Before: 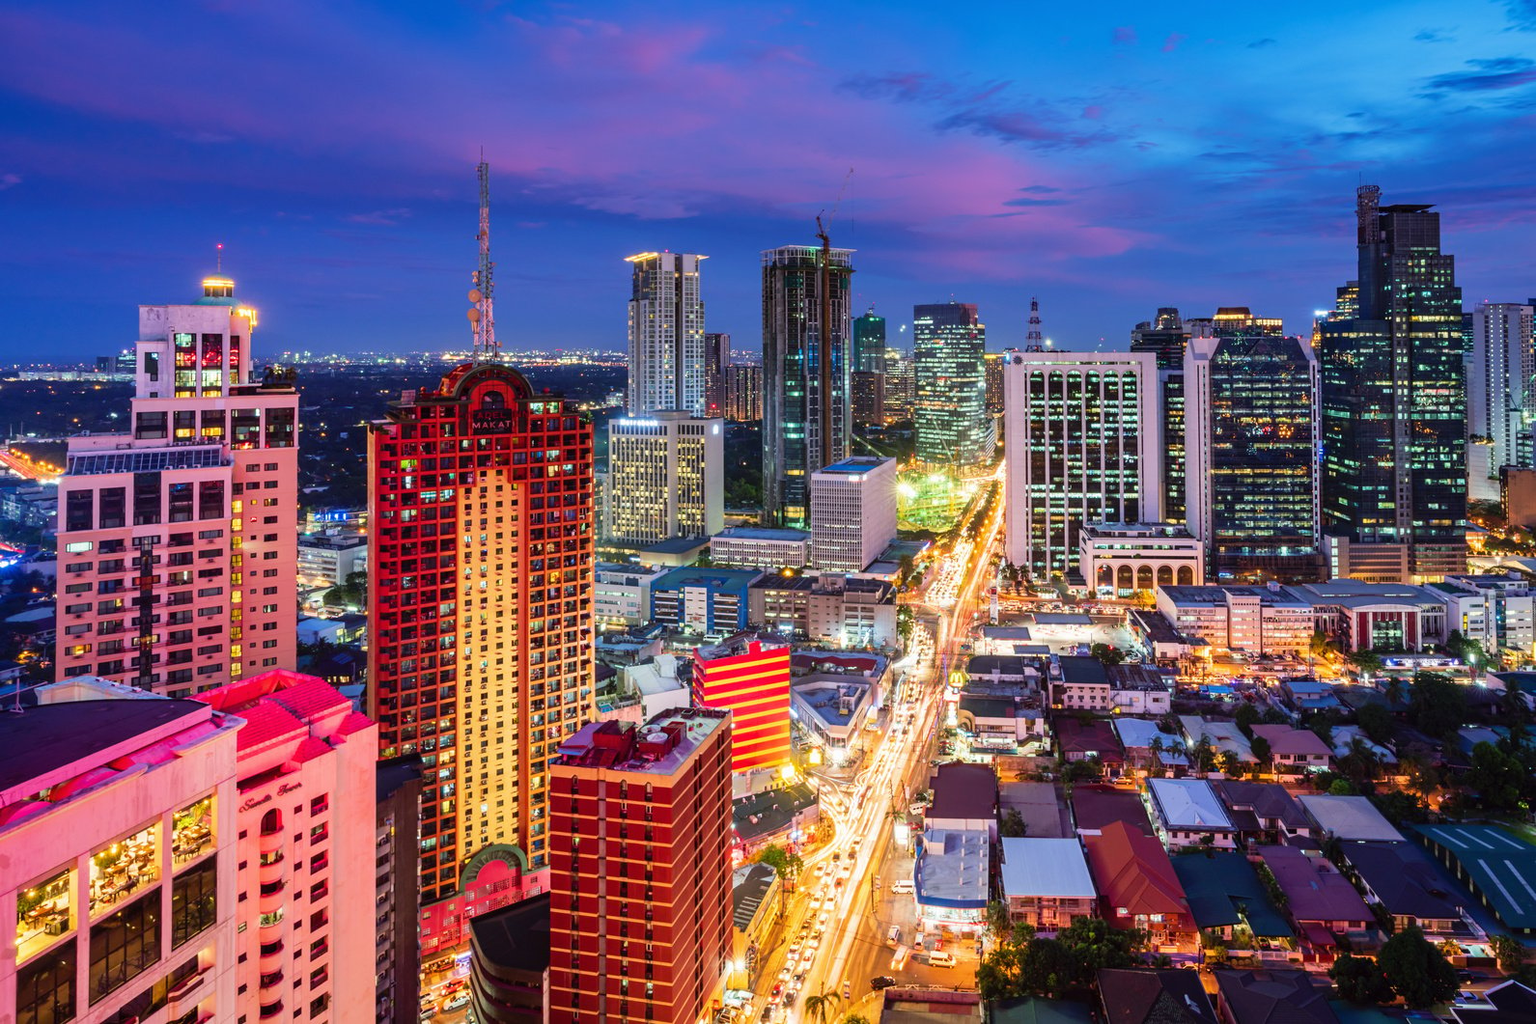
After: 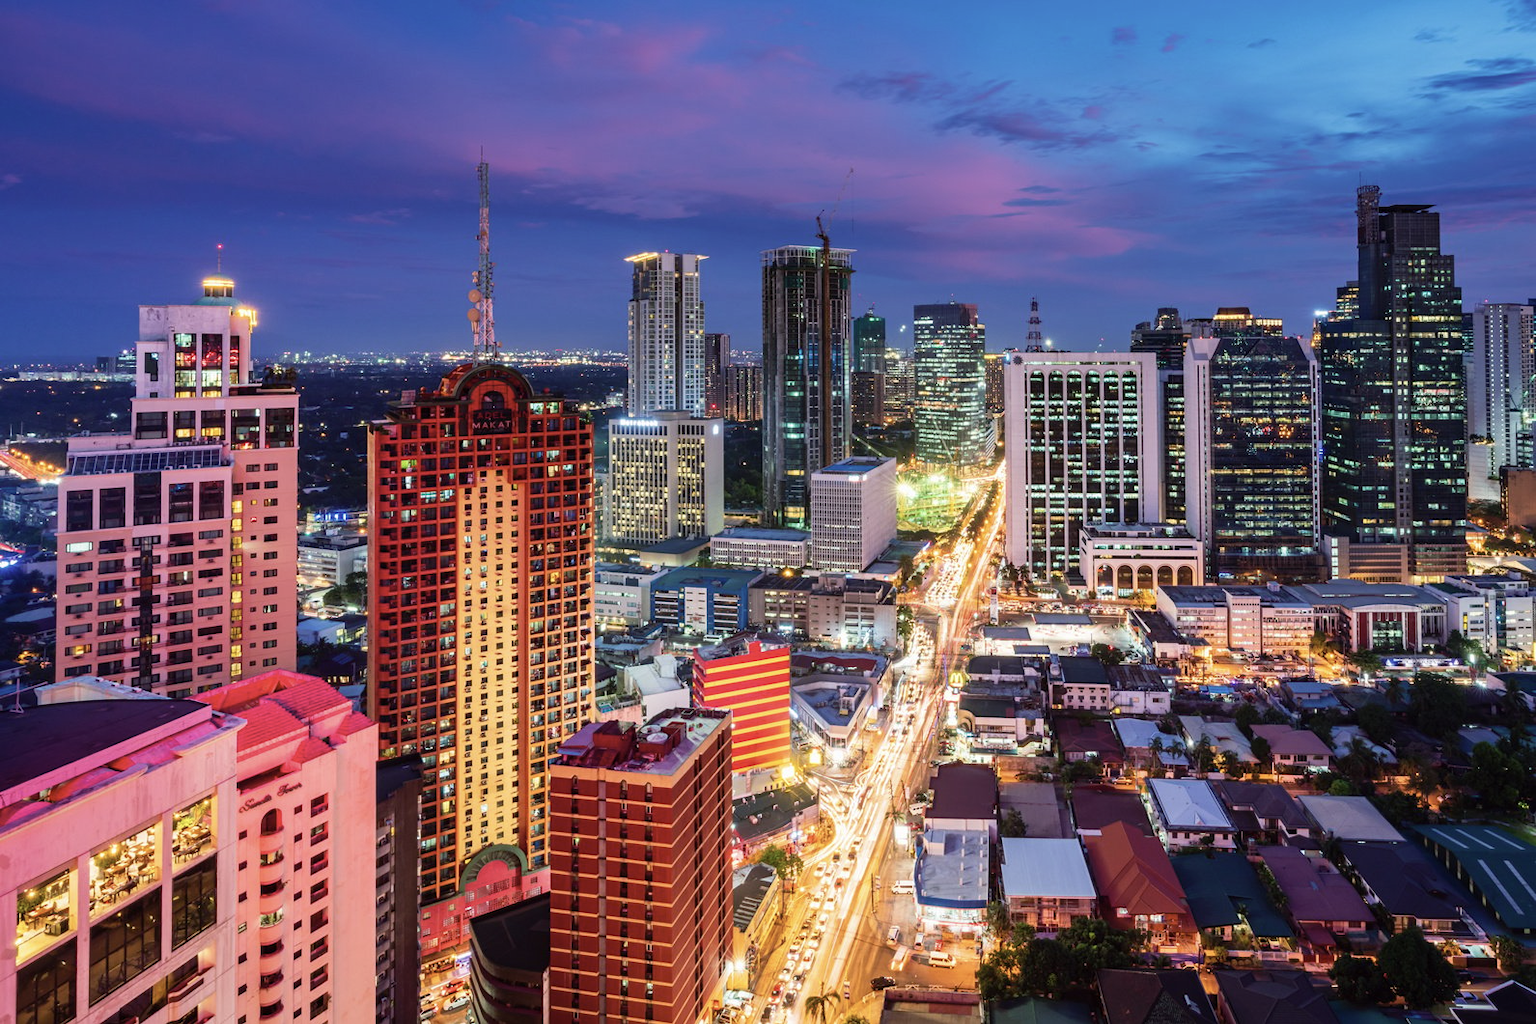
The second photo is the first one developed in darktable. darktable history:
contrast brightness saturation: contrast 0.061, brightness -0.007, saturation -0.214
